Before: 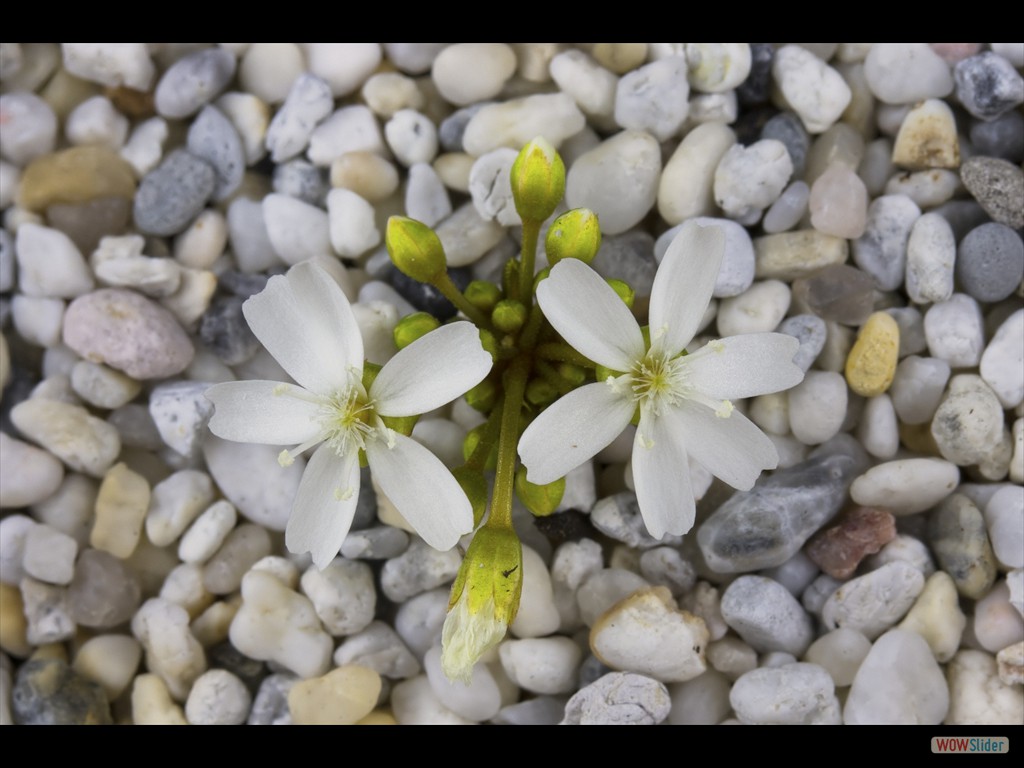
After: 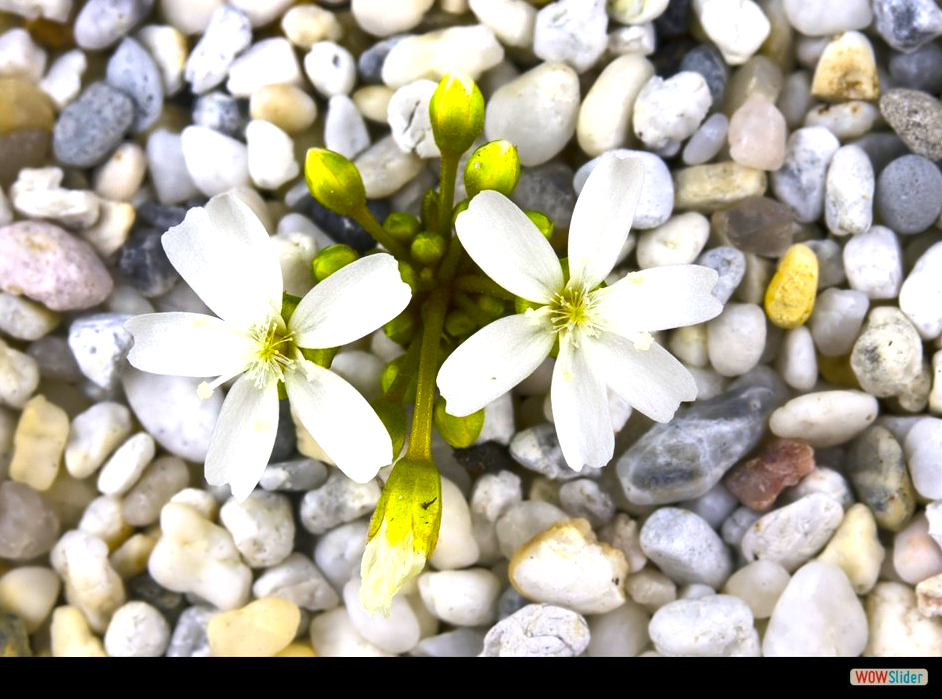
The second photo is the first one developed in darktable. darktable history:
color balance rgb: shadows lift › chroma 1.028%, shadows lift › hue 214.41°, linear chroma grading › shadows 9.72%, linear chroma grading › highlights 11.046%, linear chroma grading › global chroma 14.704%, linear chroma grading › mid-tones 14.59%, perceptual saturation grading › global saturation 0.098%, global vibrance 20%
crop and rotate: left 8.007%, top 8.967%
exposure: exposure 1.001 EV, compensate highlight preservation false
shadows and highlights: soften with gaussian
